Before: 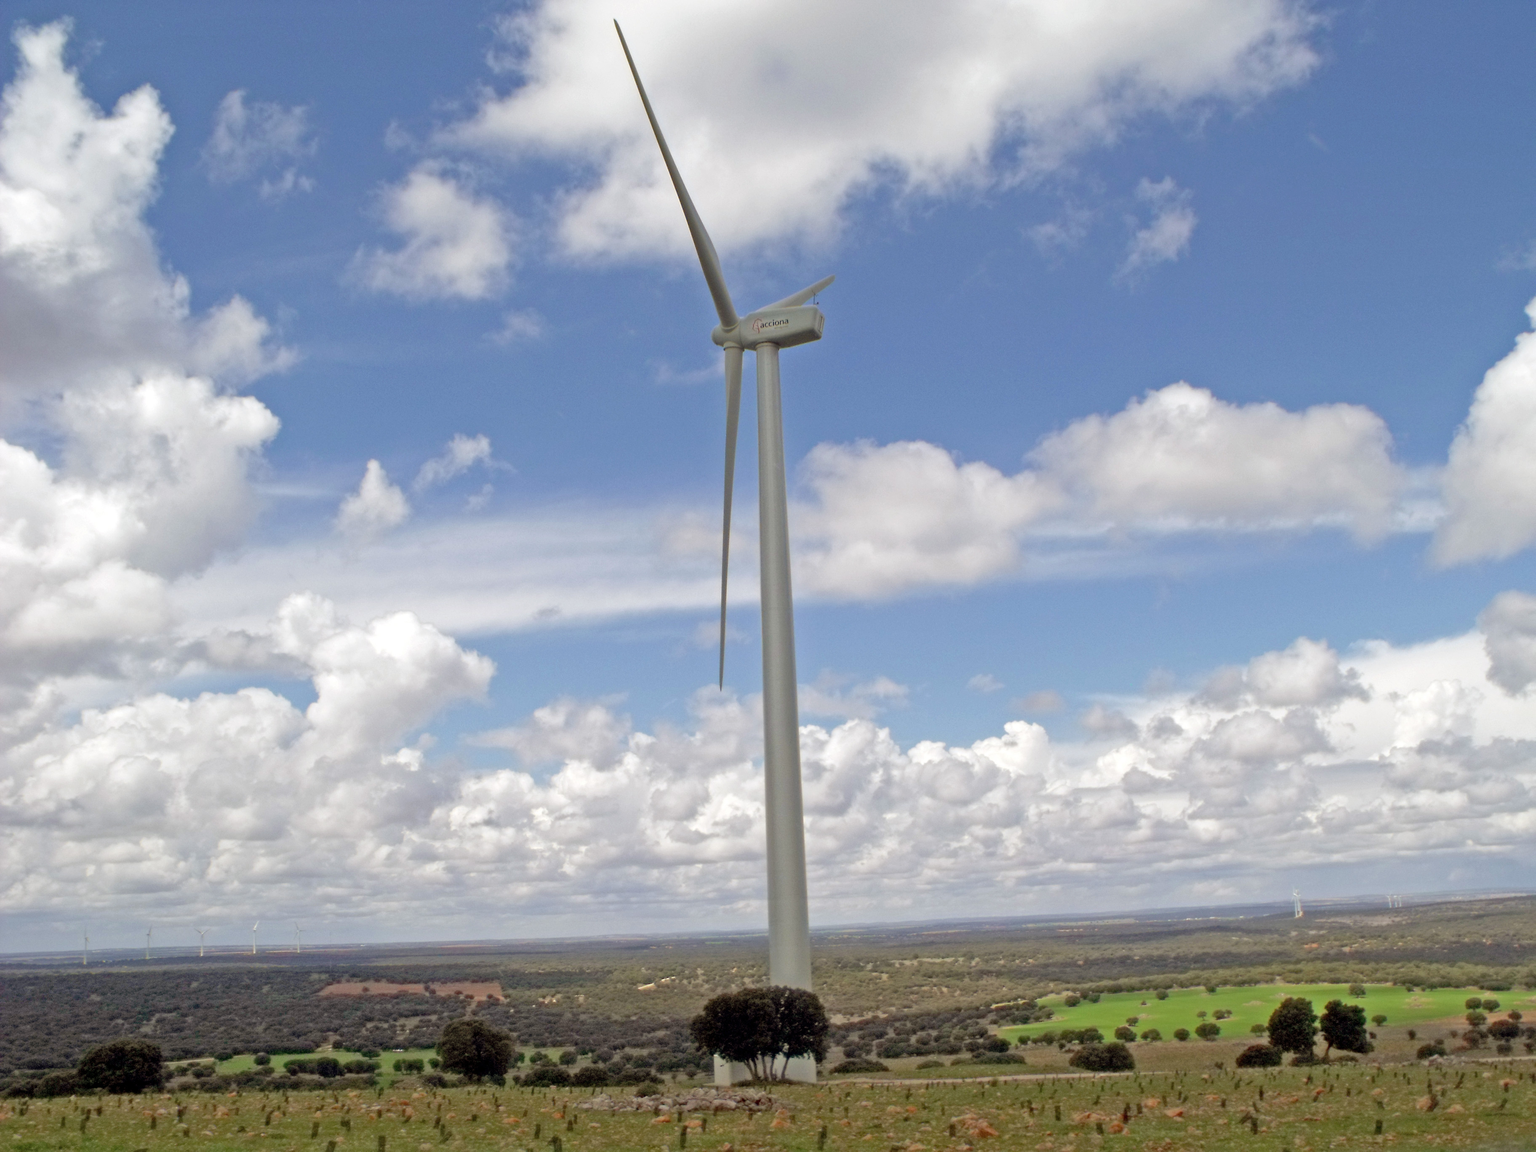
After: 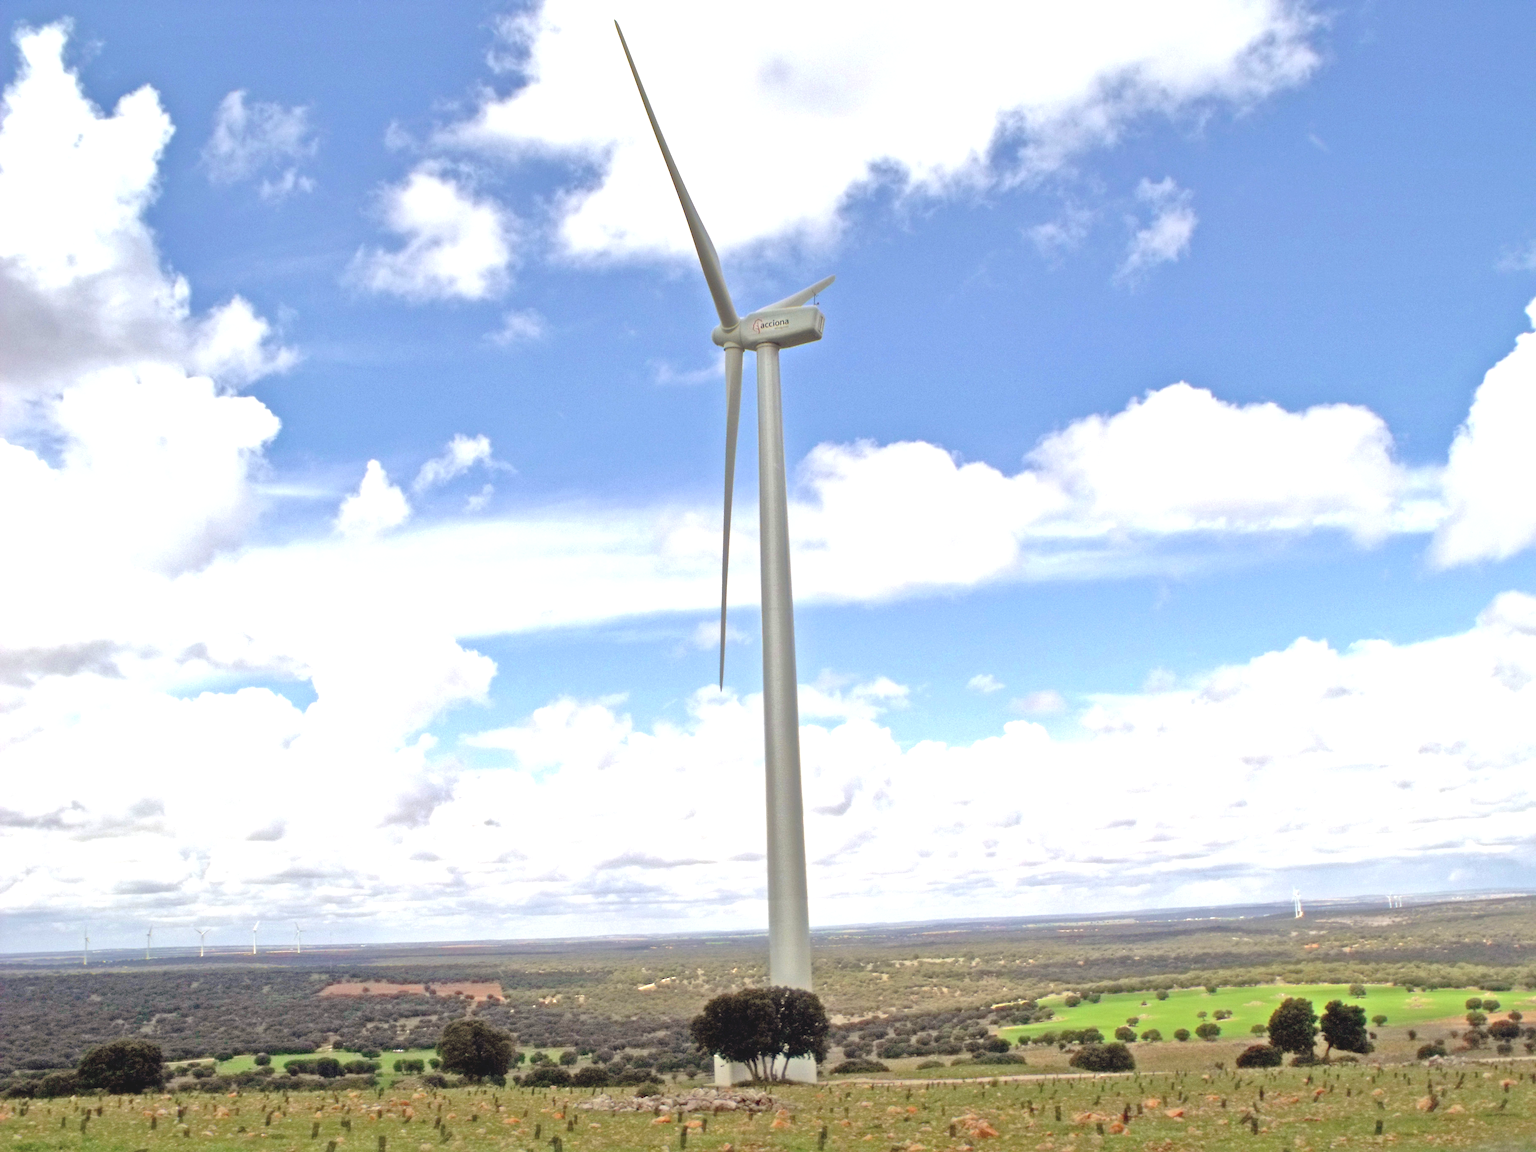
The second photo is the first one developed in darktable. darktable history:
exposure: black level correction -0.005, exposure 1.002 EV, compensate highlight preservation false
shadows and highlights: shadows 10, white point adjustment 1, highlights -40
